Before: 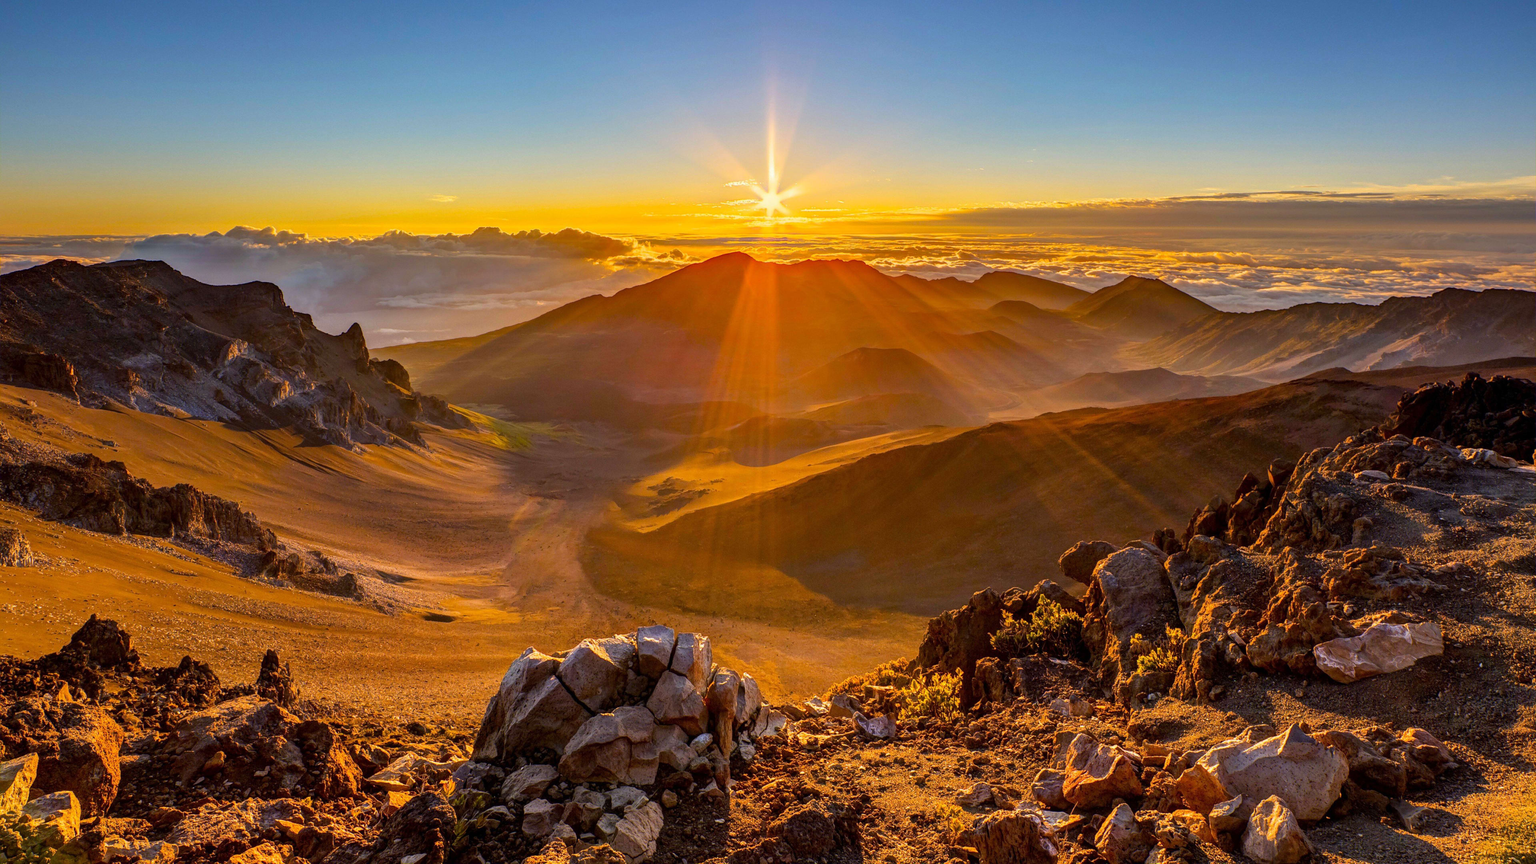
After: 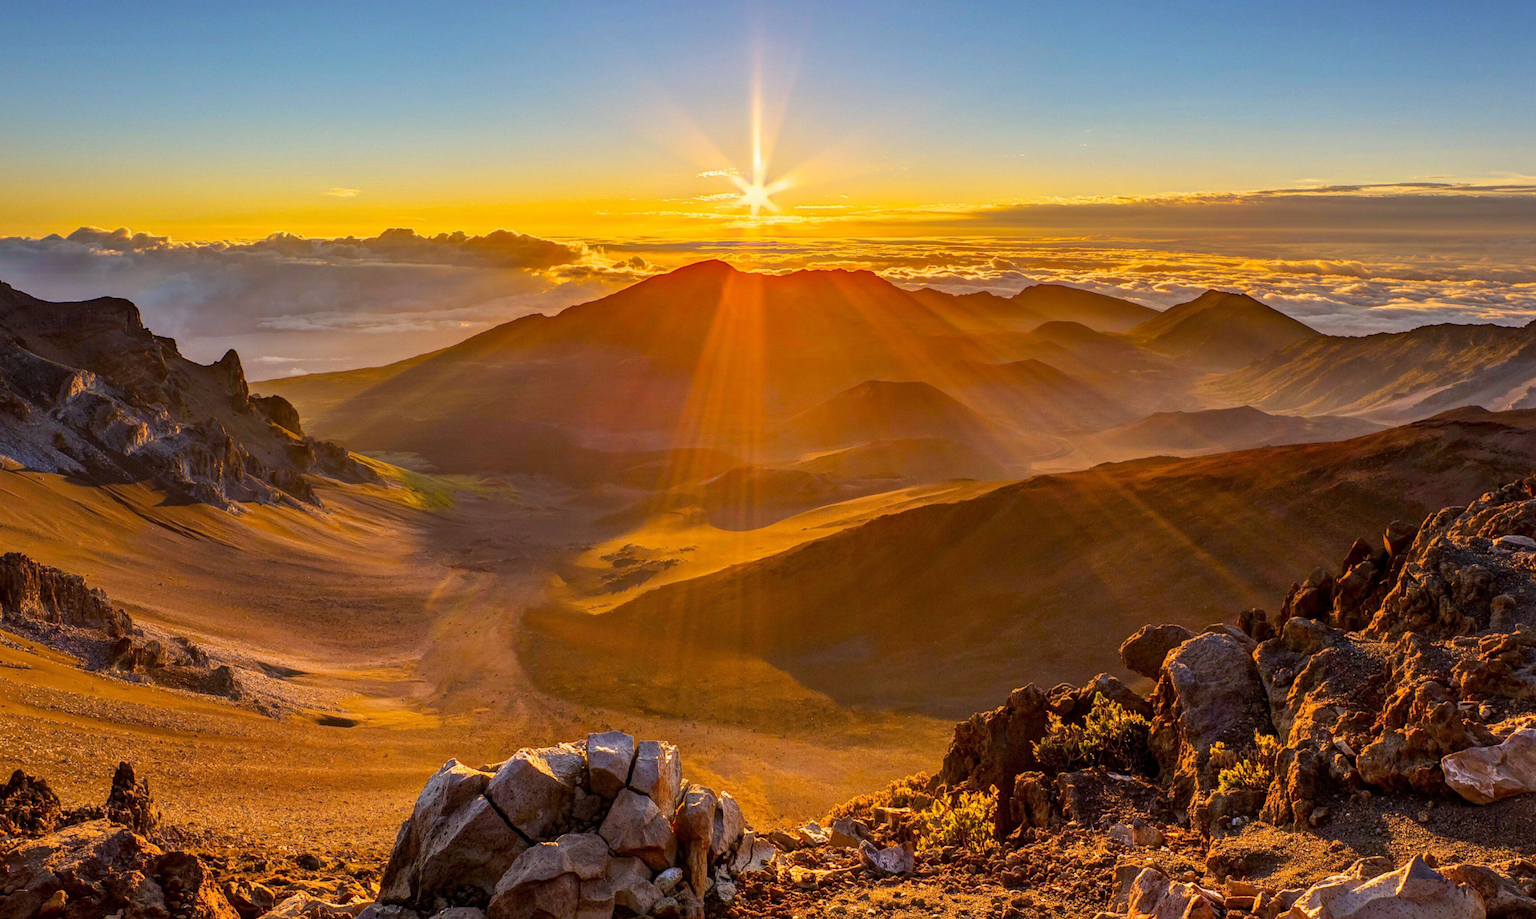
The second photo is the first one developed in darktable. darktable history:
crop: left 11.225%, top 5.381%, right 9.565%, bottom 10.314%
